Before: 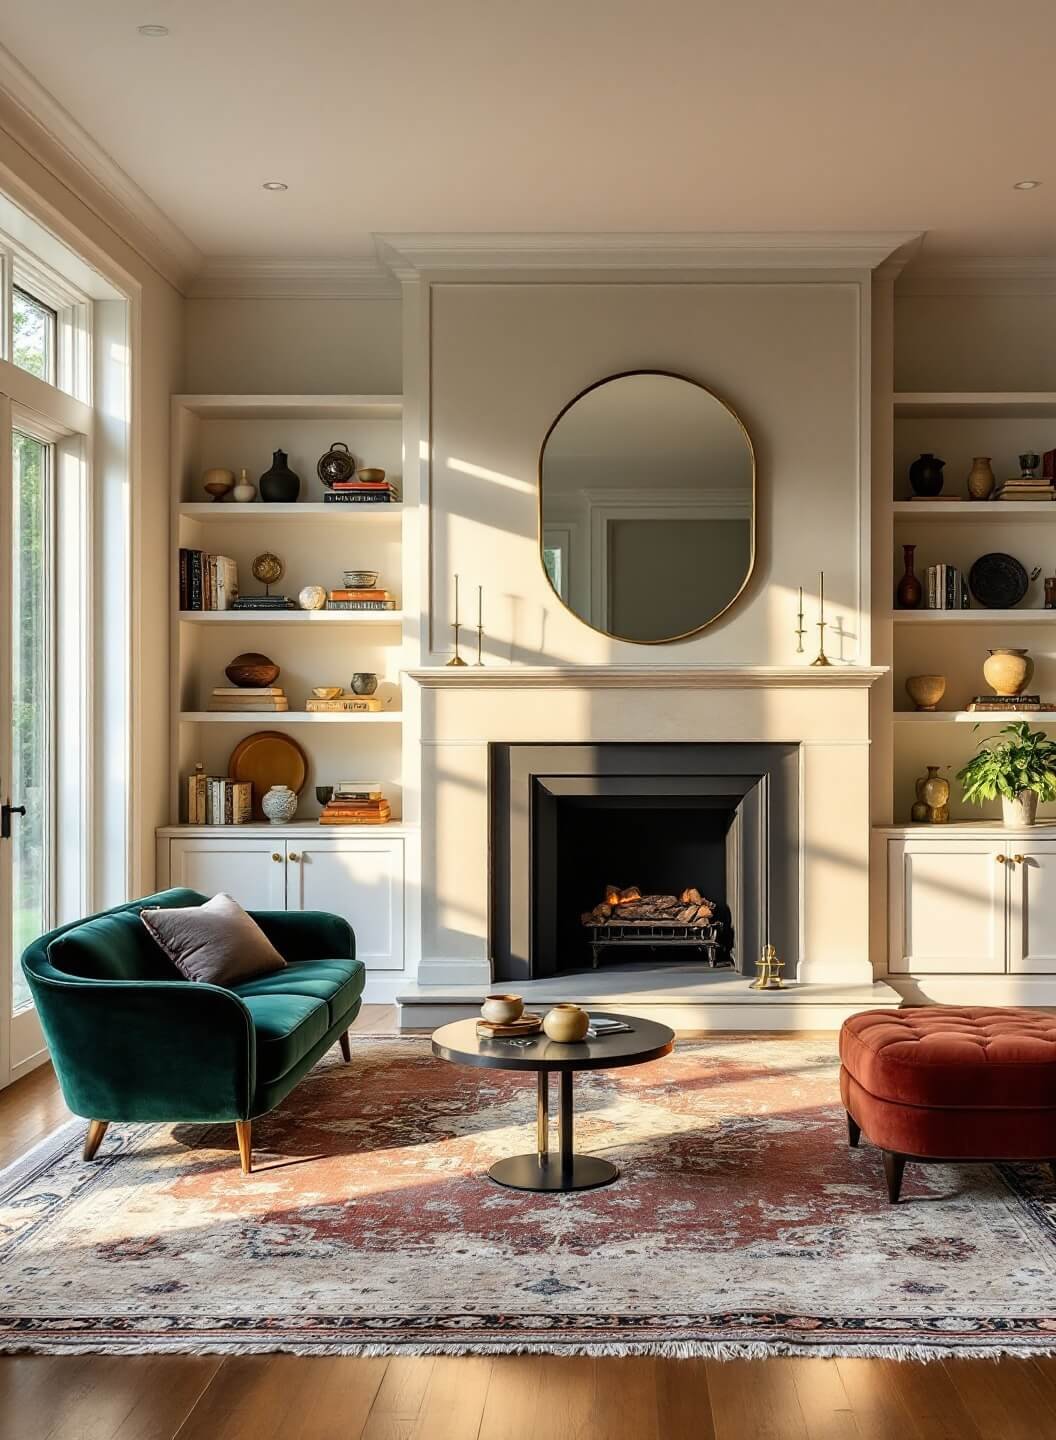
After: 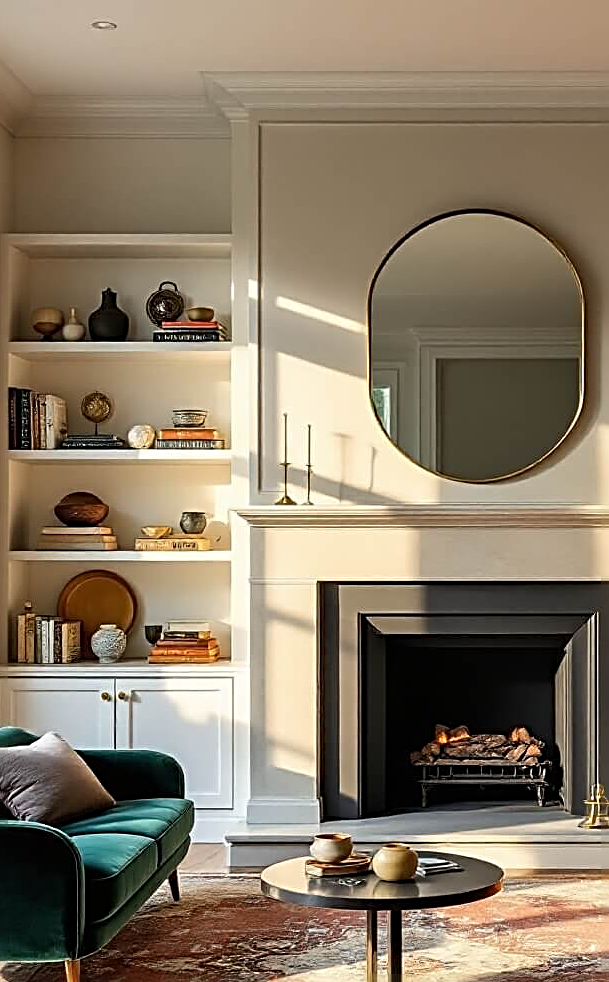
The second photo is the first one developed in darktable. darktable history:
crop: left 16.202%, top 11.208%, right 26.045%, bottom 20.557%
sharpen: radius 3.025, amount 0.757
